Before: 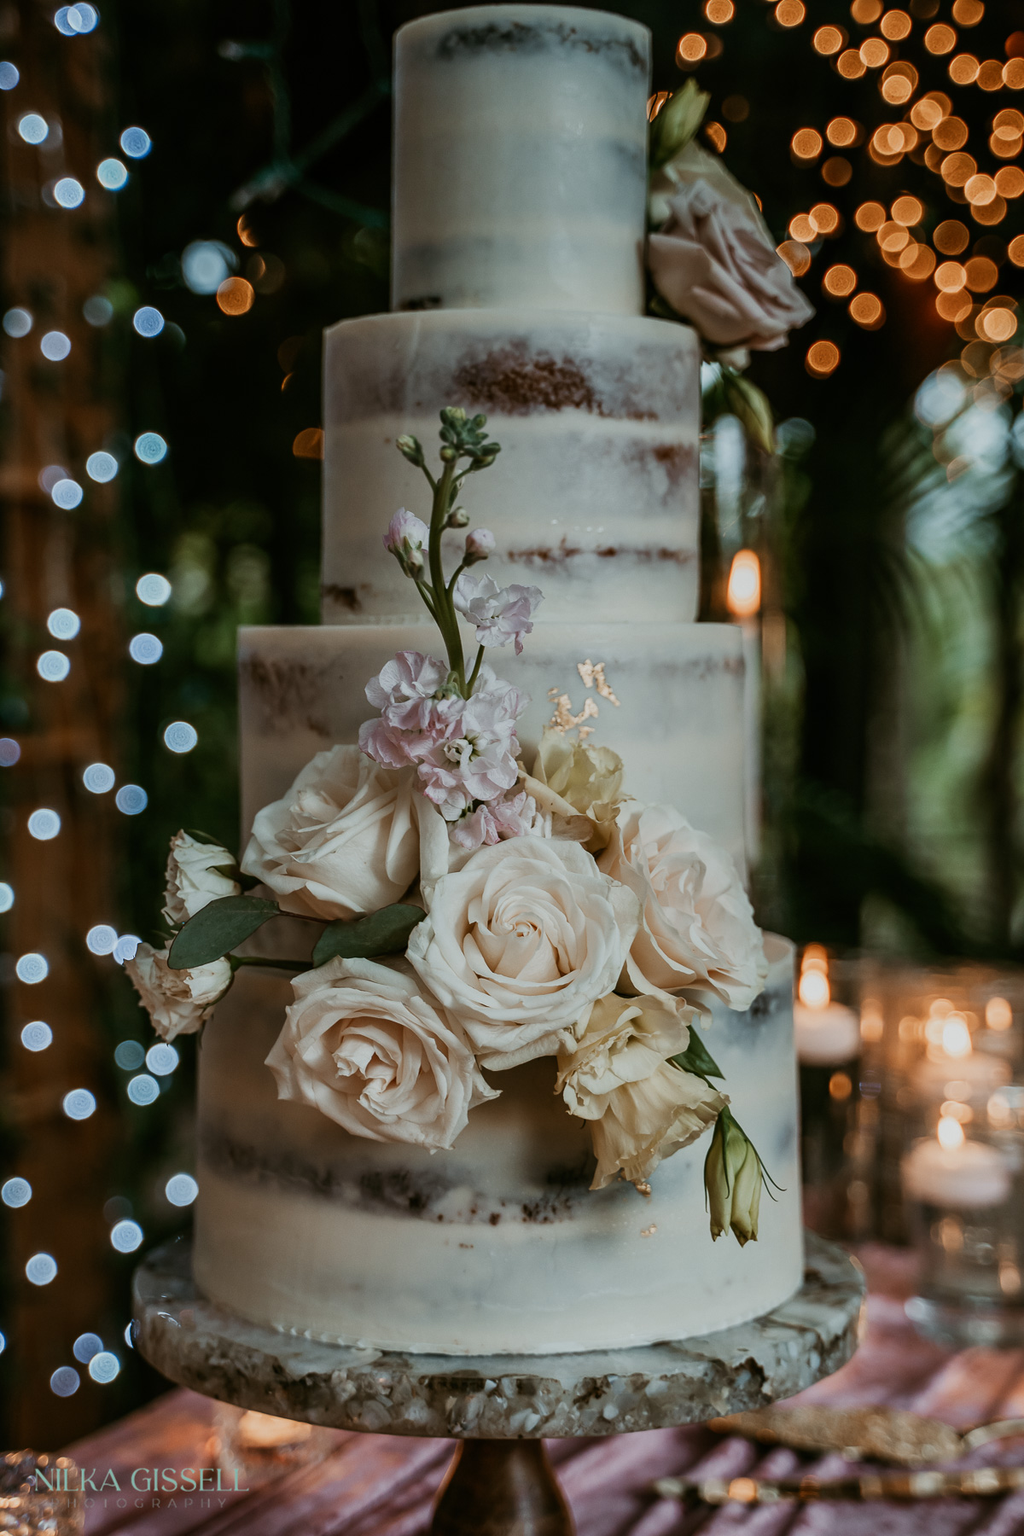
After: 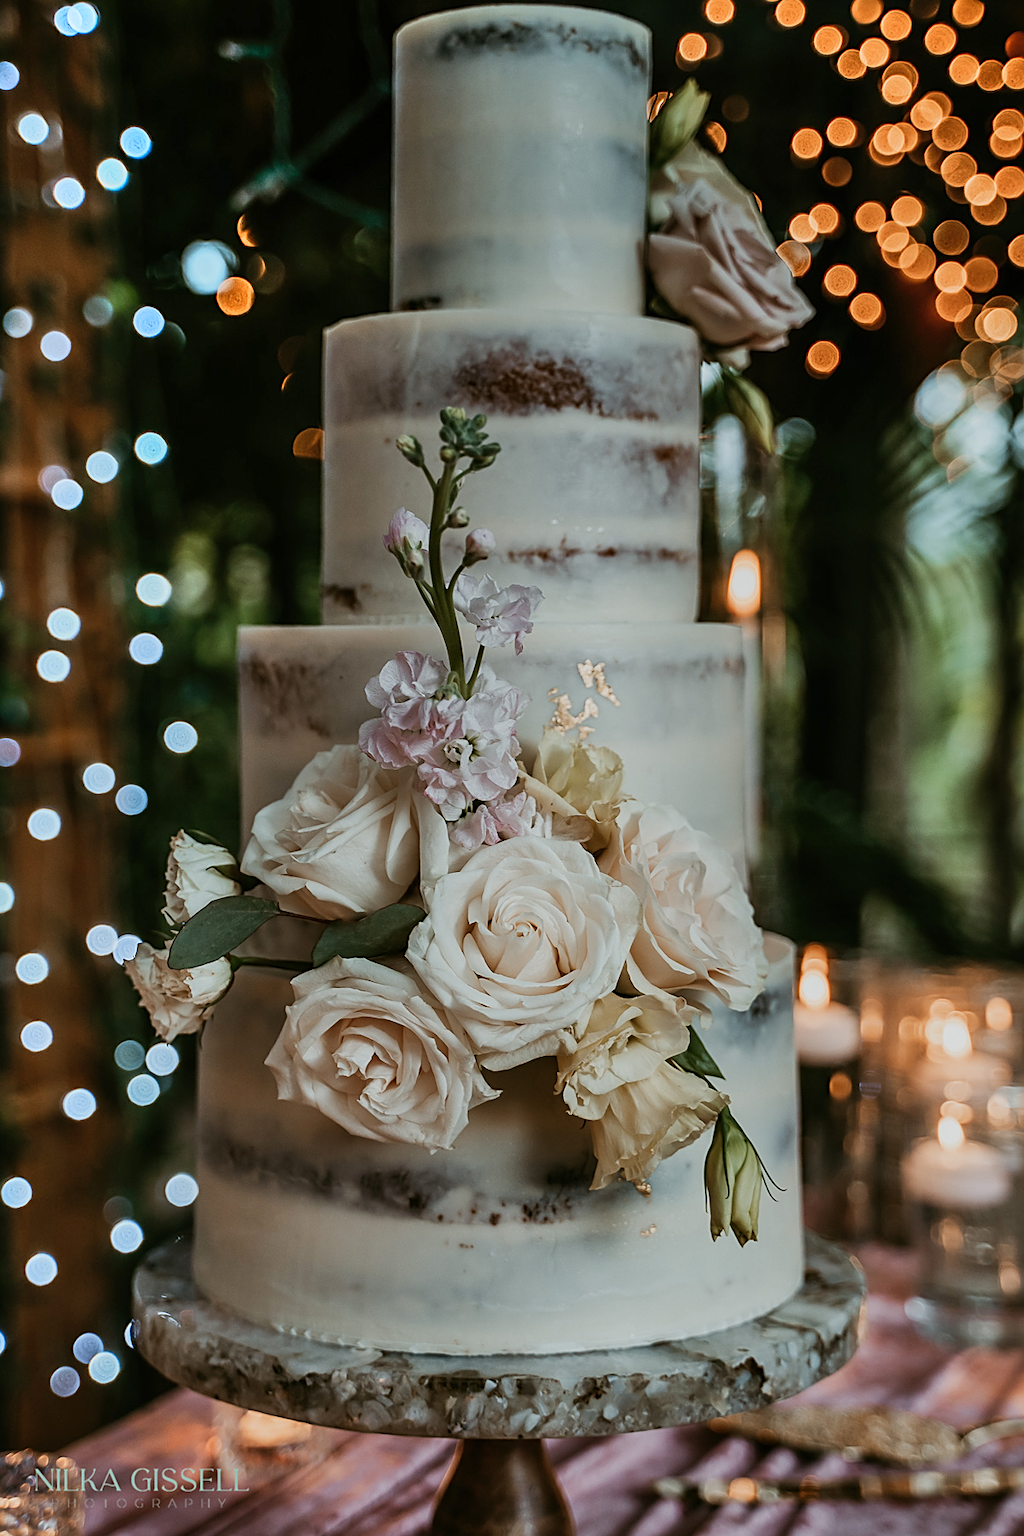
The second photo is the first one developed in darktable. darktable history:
shadows and highlights: highlights 70.2, soften with gaussian
sharpen: on, module defaults
